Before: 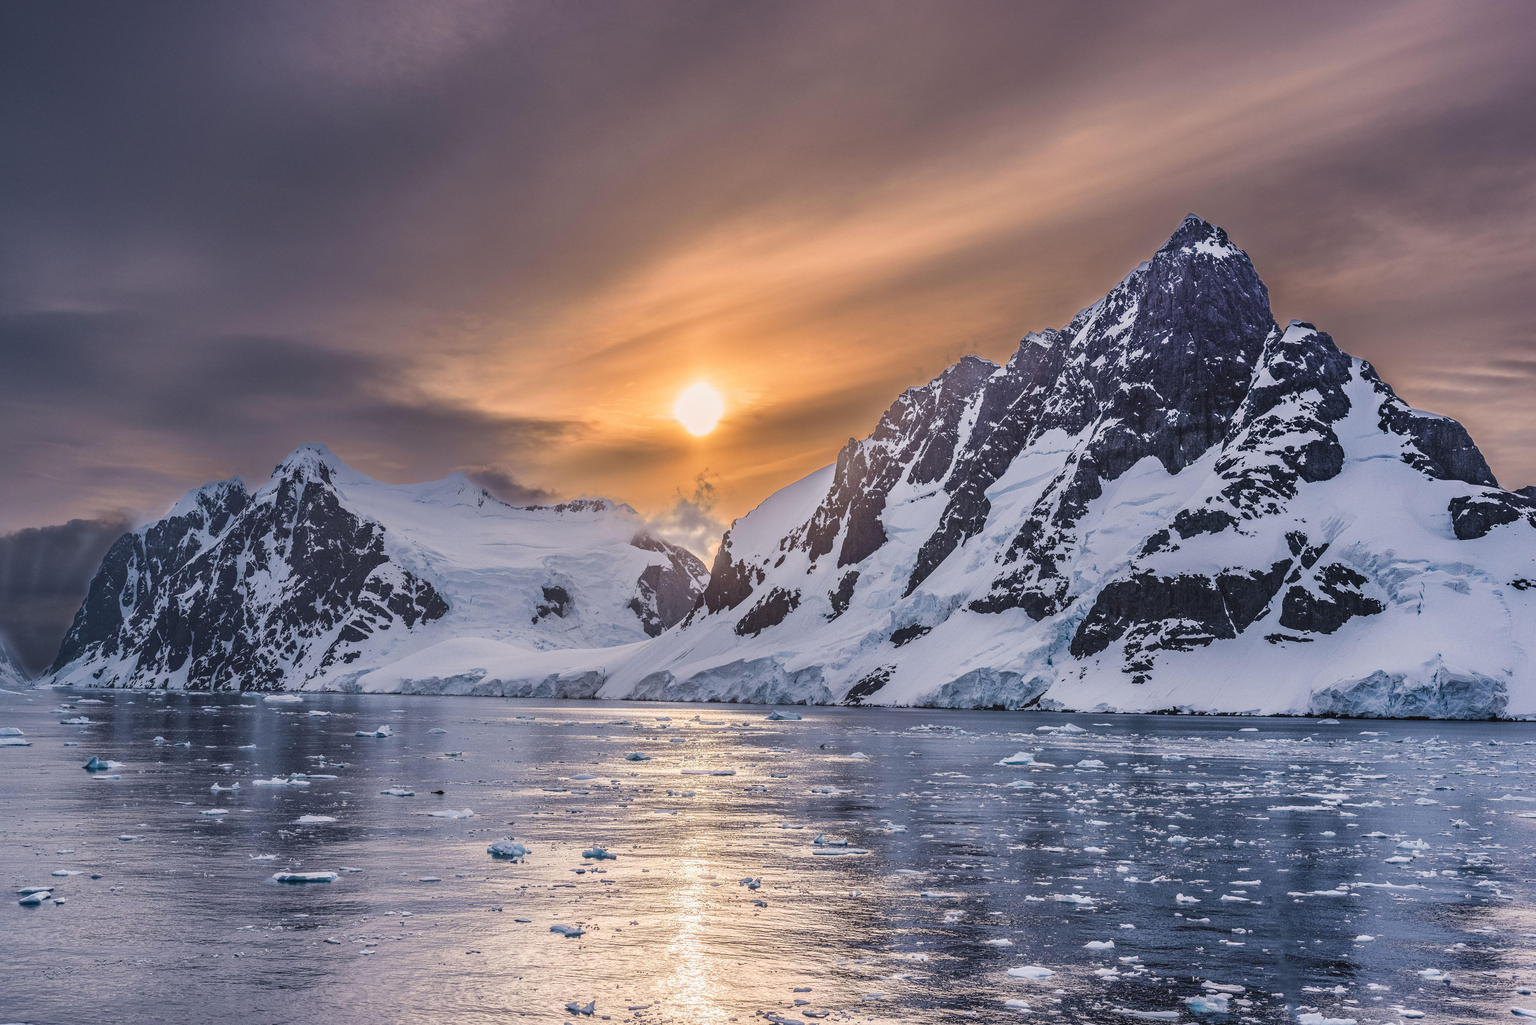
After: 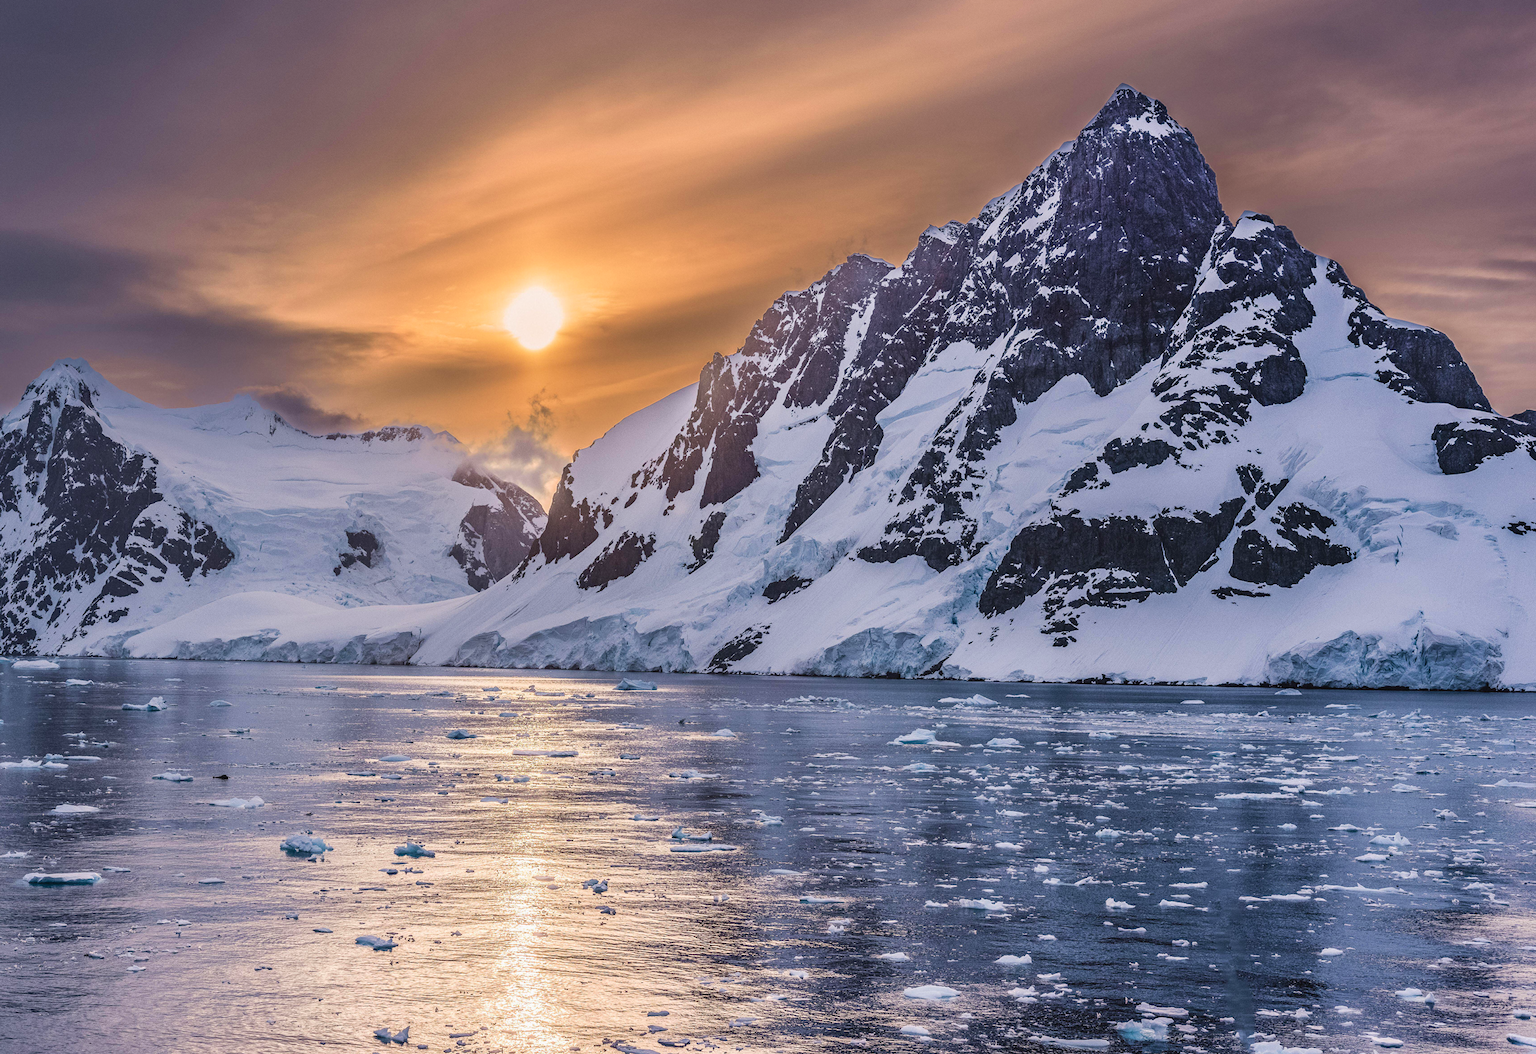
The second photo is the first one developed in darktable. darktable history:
crop: left 16.535%, top 14.052%
velvia: on, module defaults
